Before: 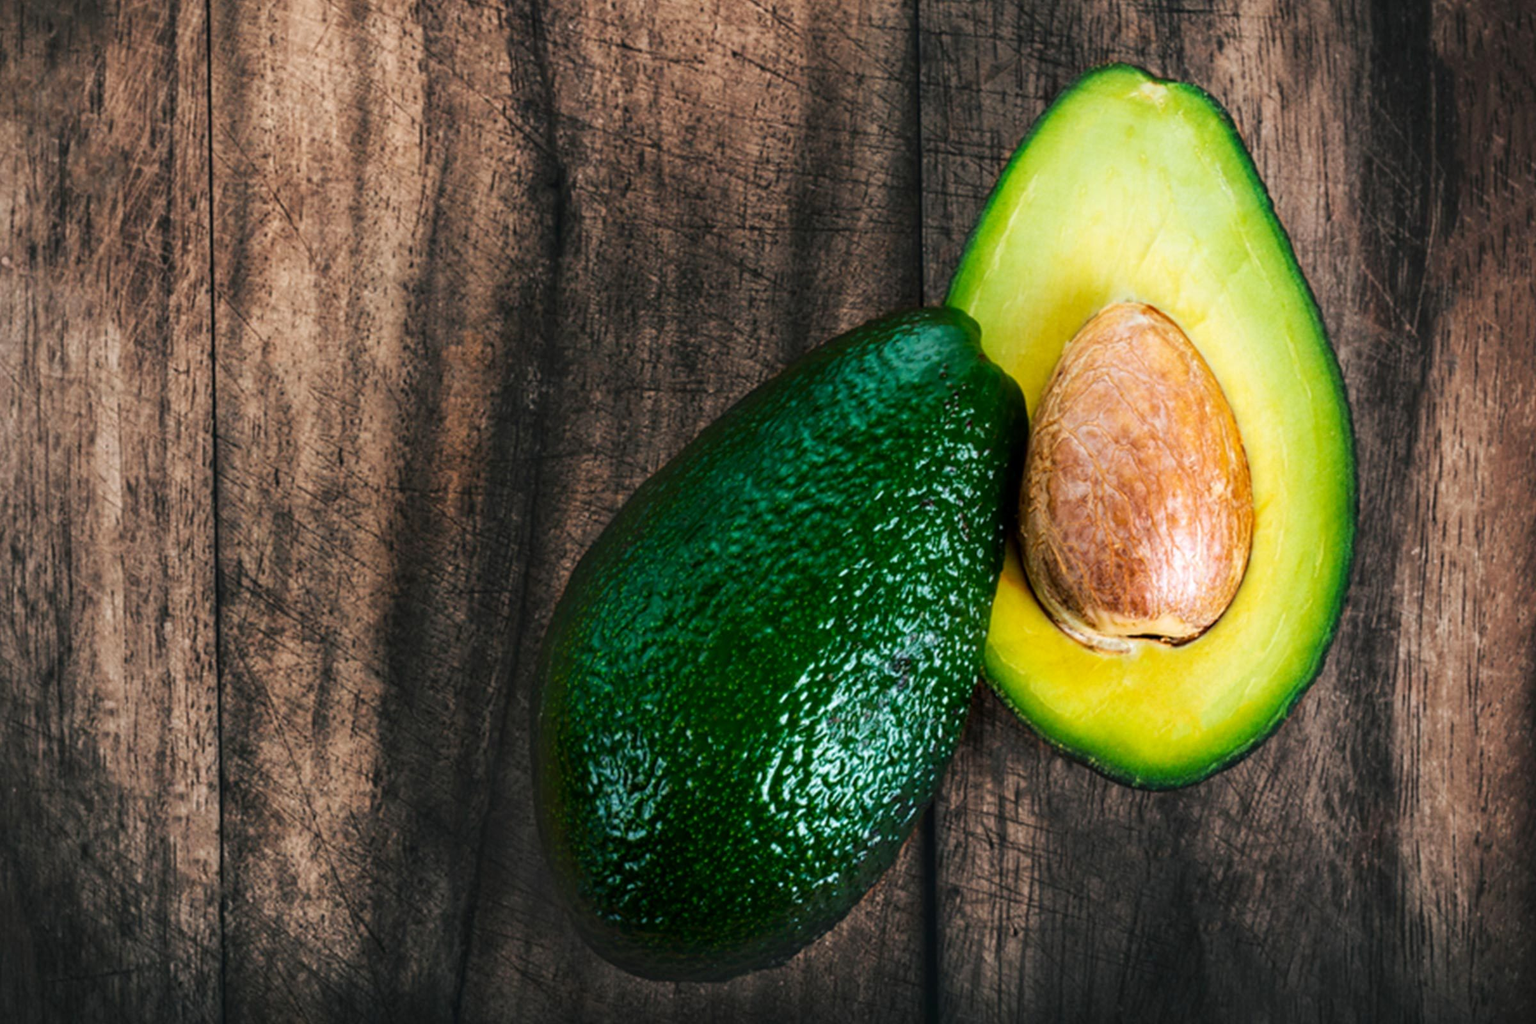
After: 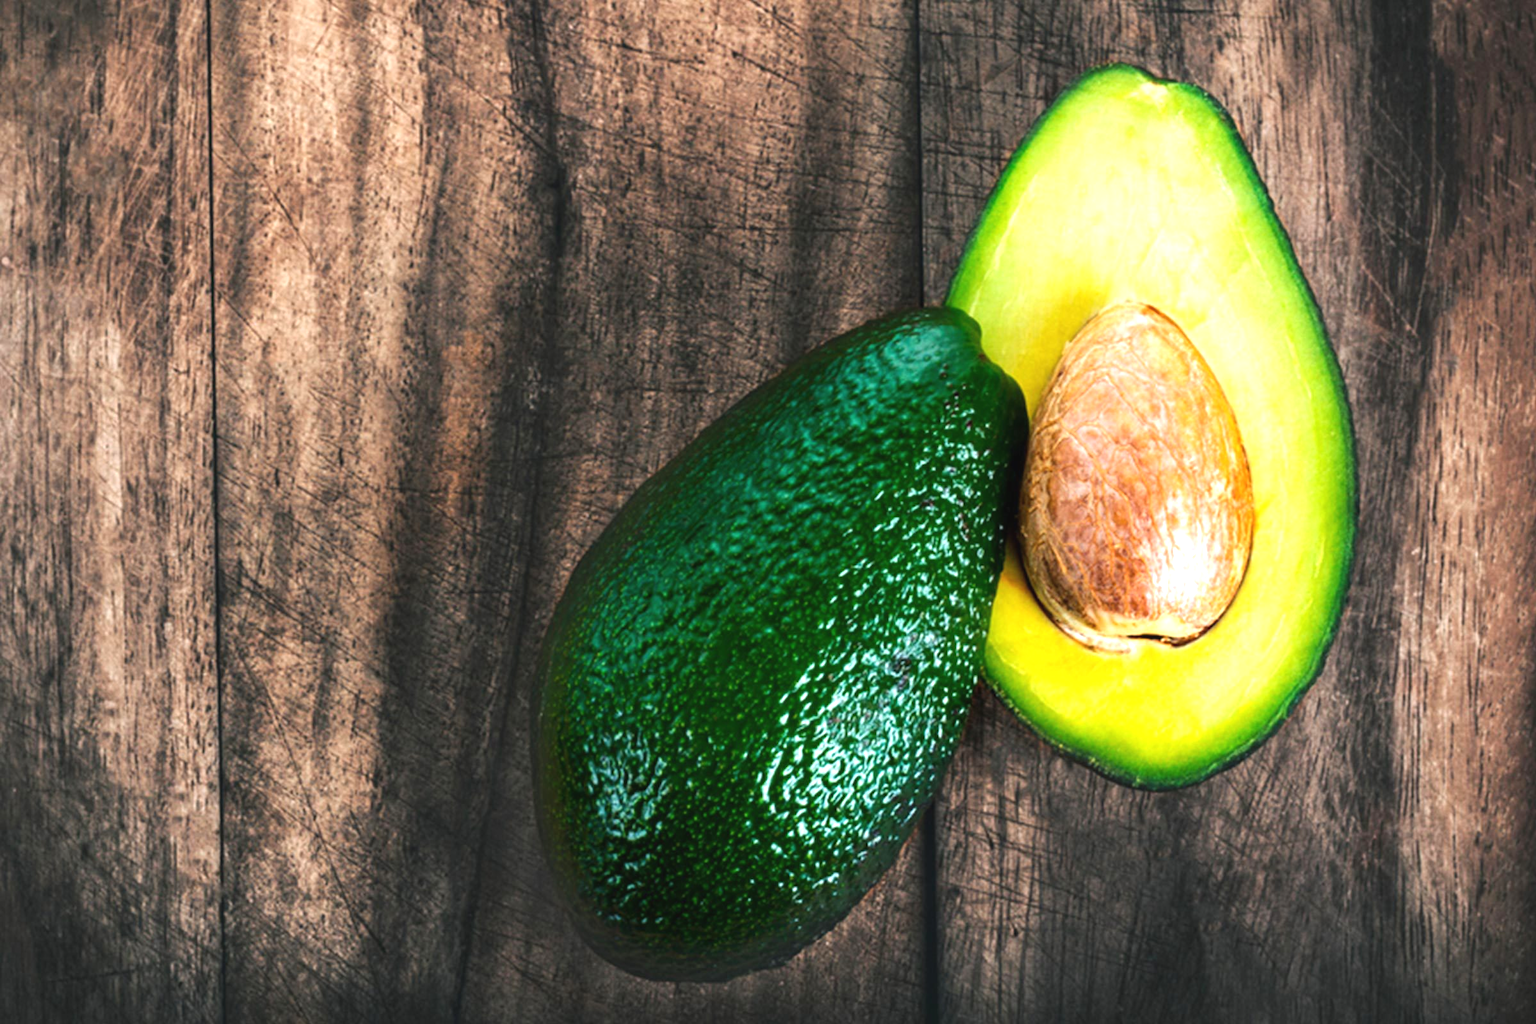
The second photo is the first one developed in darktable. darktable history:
exposure: black level correction -0.002, exposure 0.709 EV, compensate highlight preservation false
